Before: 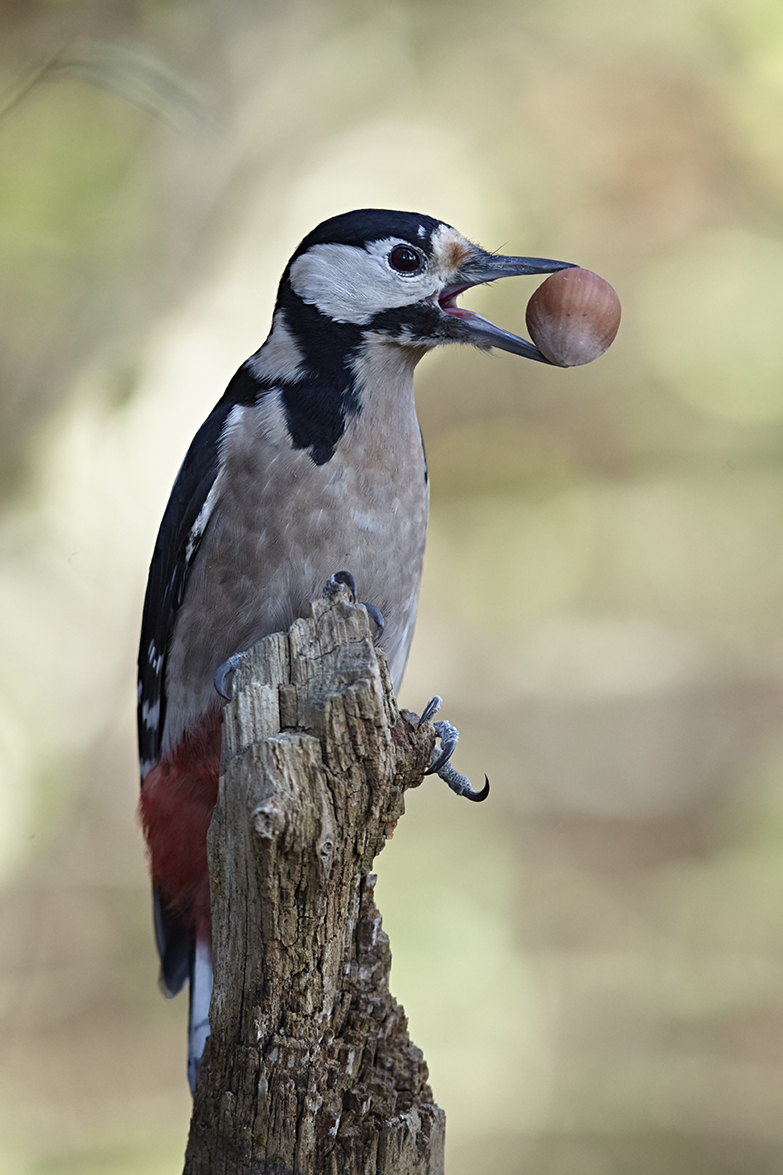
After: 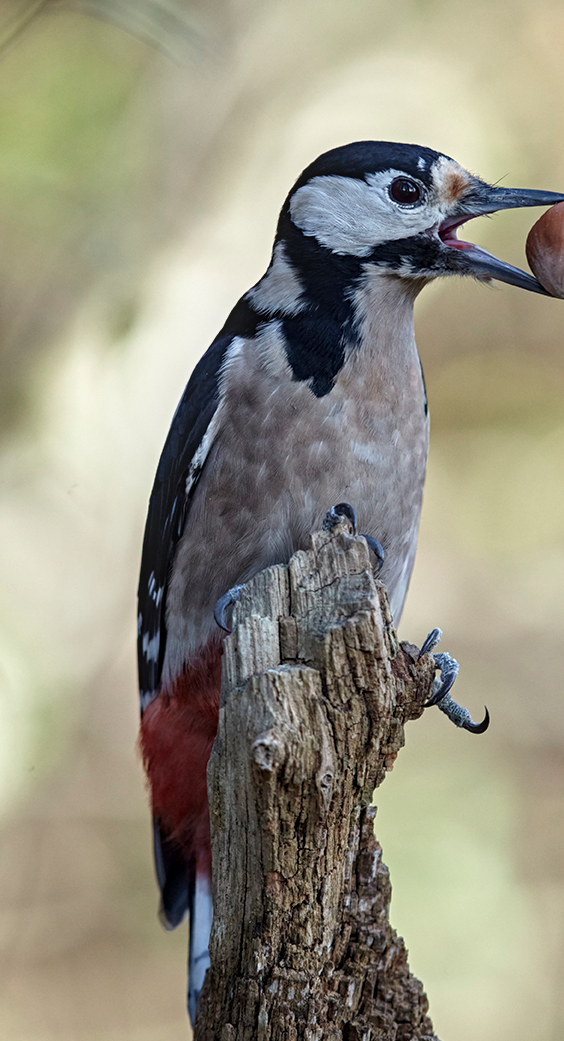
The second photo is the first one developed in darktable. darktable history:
crop: top 5.808%, right 27.853%, bottom 5.546%
local contrast: on, module defaults
